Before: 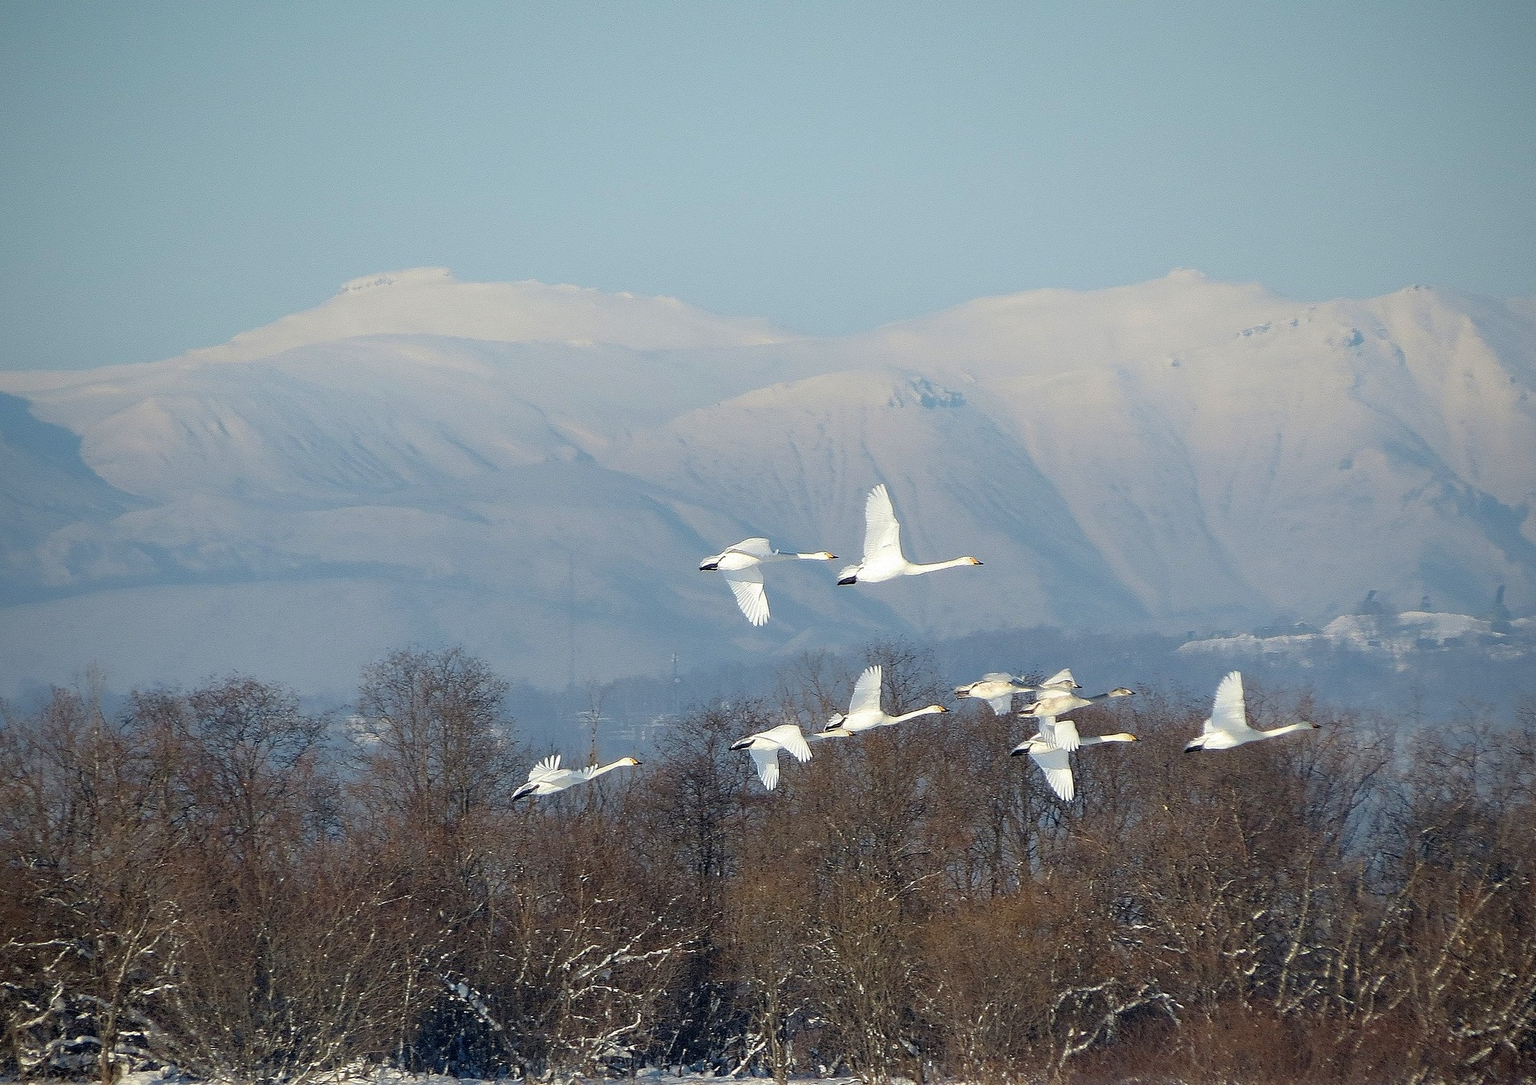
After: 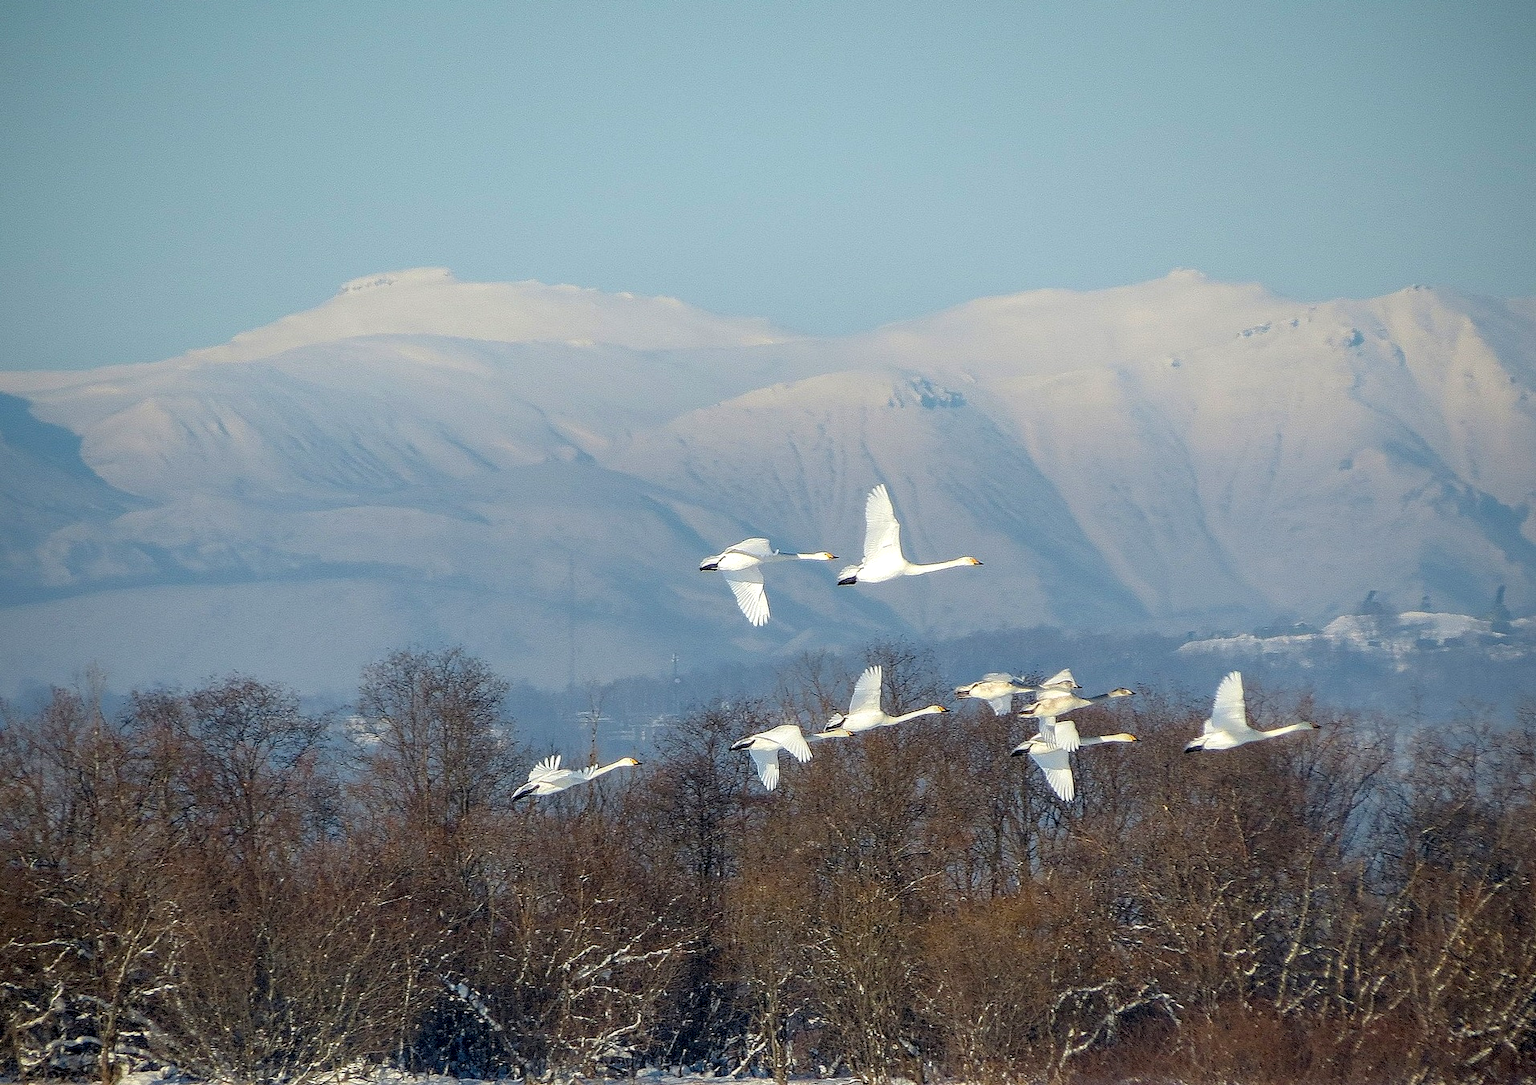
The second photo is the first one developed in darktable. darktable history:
local contrast: on, module defaults
color balance rgb: perceptual saturation grading › global saturation 25.773%, global vibrance 14.442%
contrast brightness saturation: saturation -0.063
